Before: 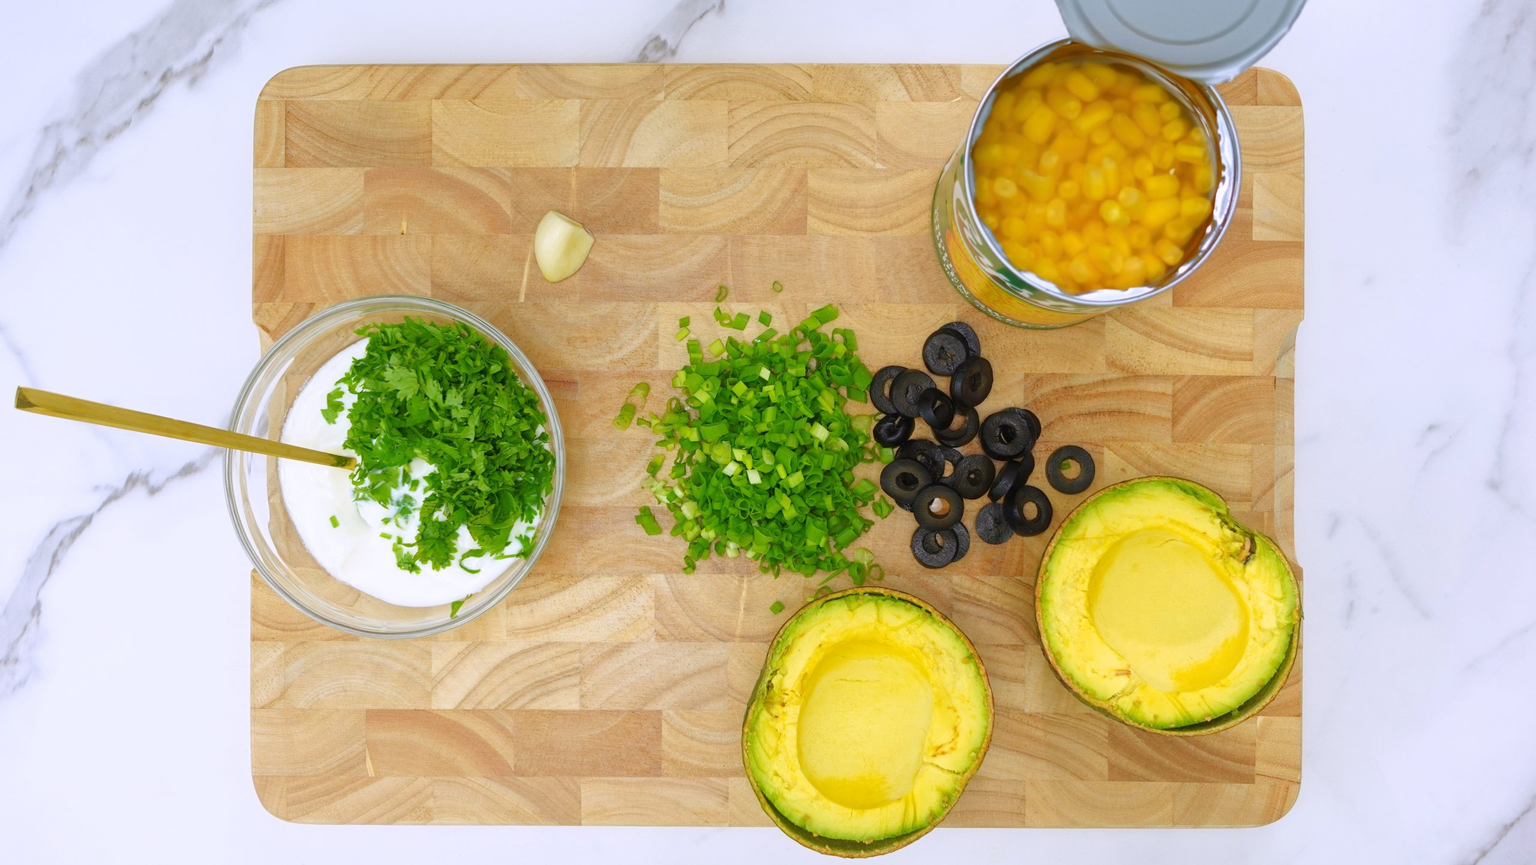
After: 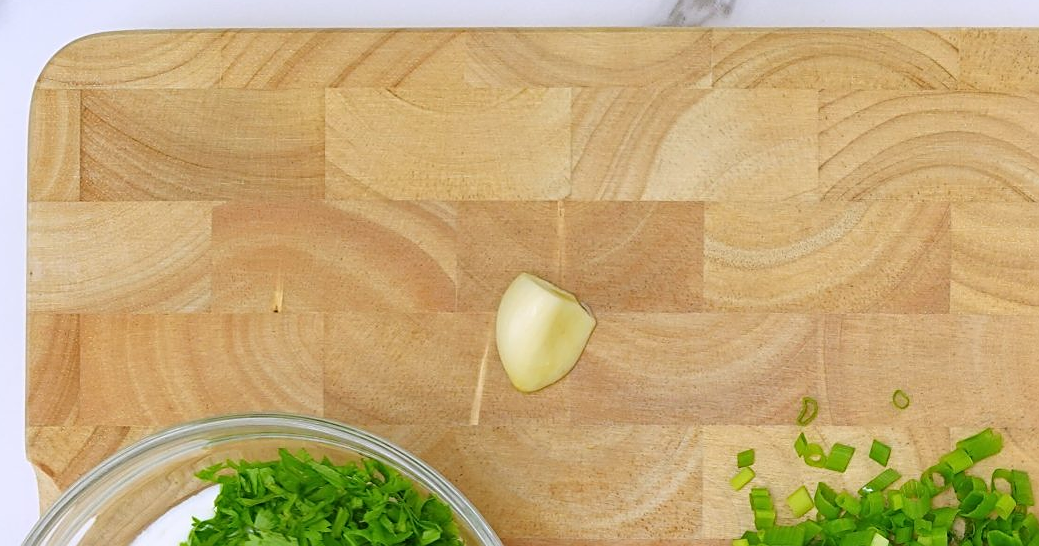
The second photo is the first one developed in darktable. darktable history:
sharpen: on, module defaults
crop: left 15.452%, top 5.459%, right 43.956%, bottom 56.62%
